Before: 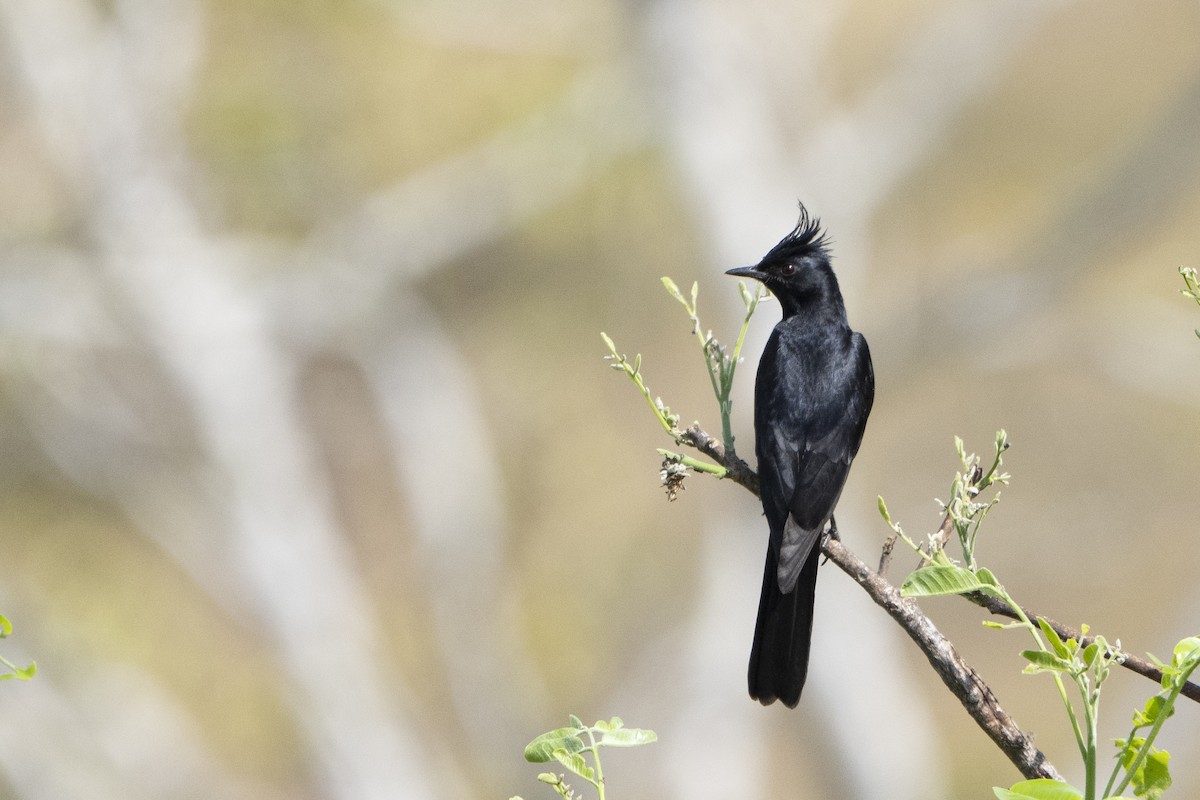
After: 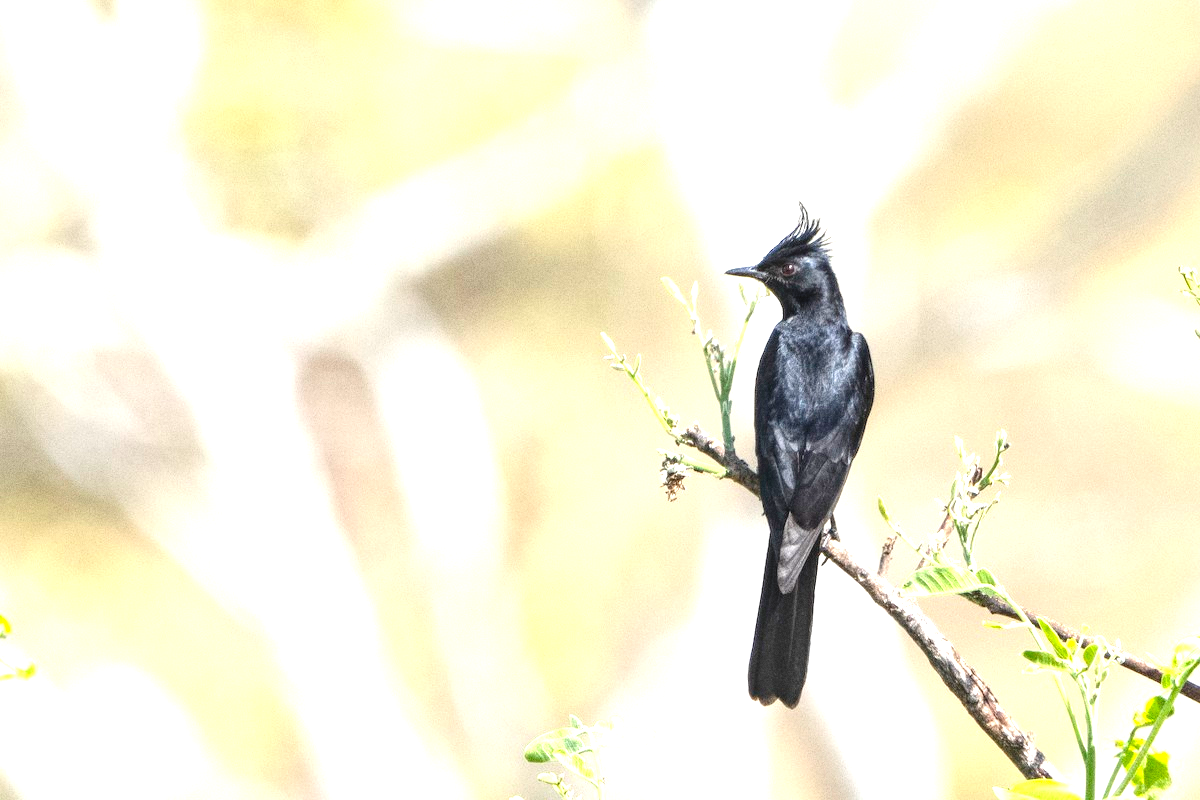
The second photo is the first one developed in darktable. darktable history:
grain: coarseness 0.09 ISO
local contrast: on, module defaults
exposure: exposure 1.223 EV, compensate highlight preservation false
